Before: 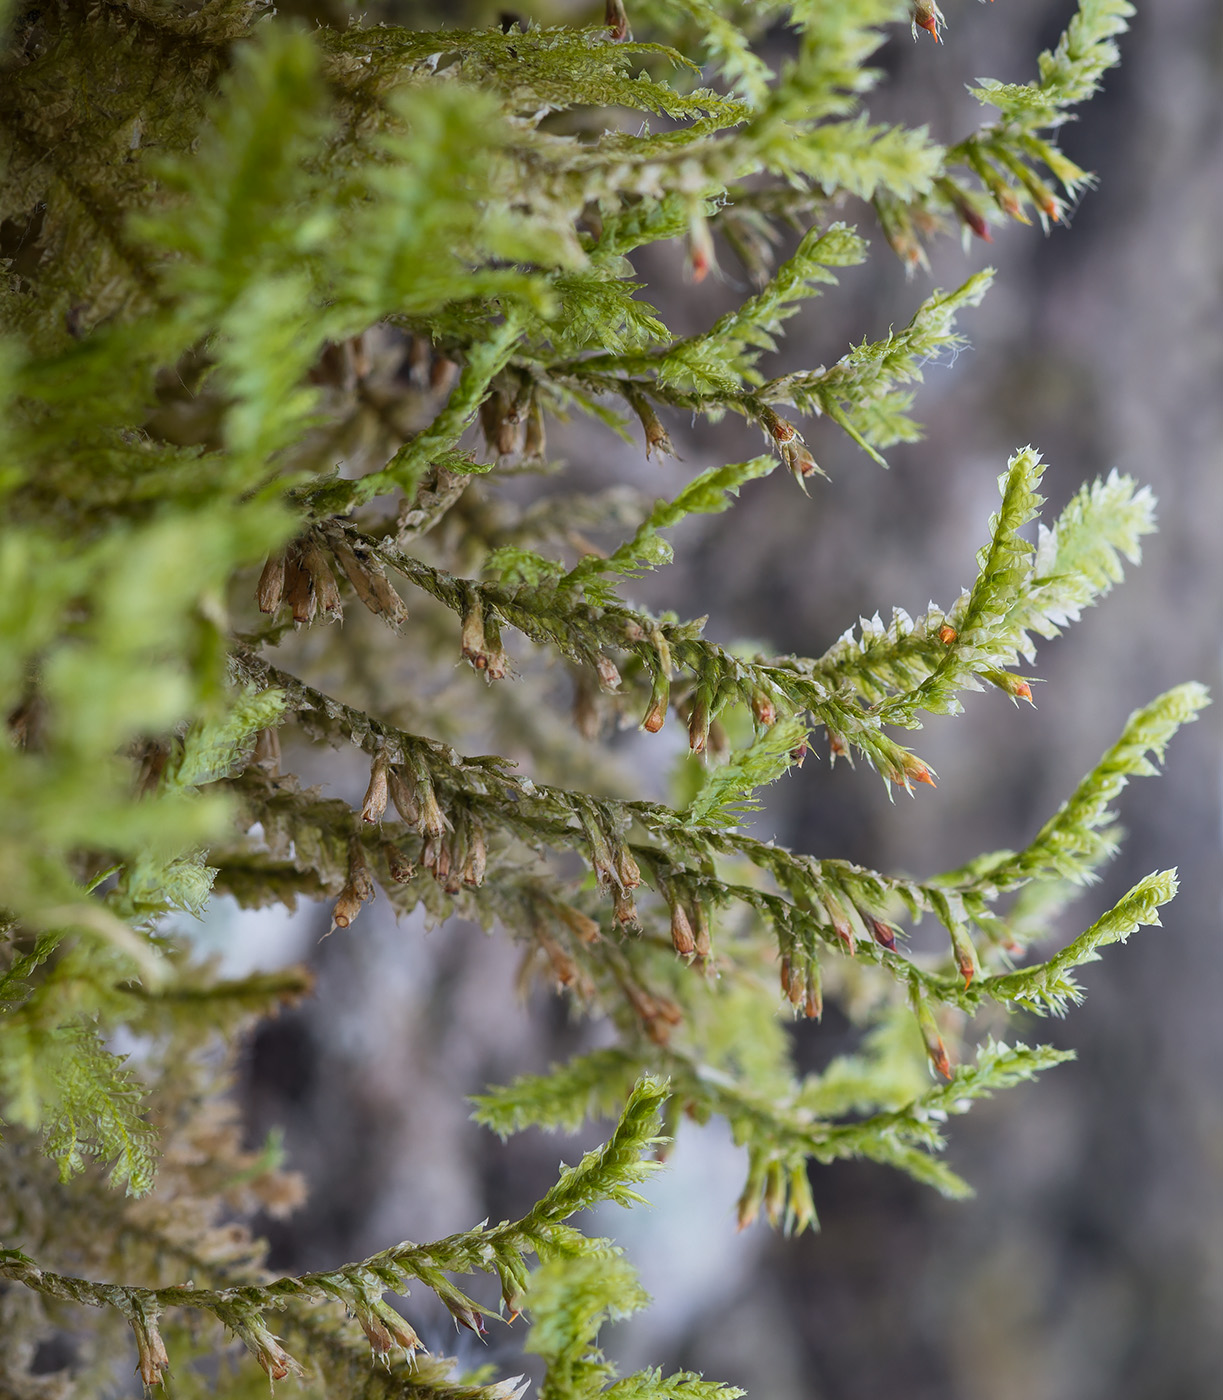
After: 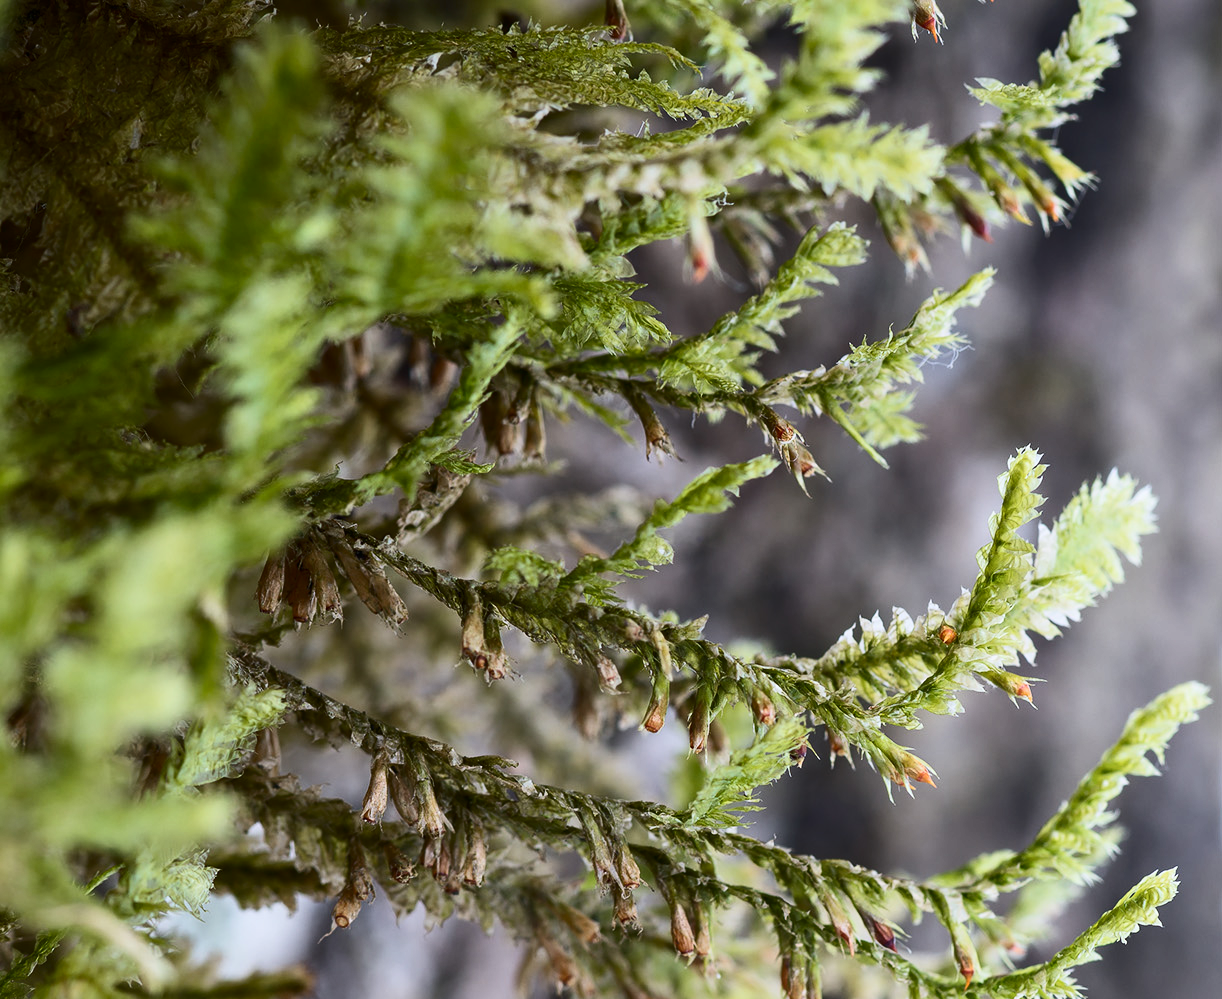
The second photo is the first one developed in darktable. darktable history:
crop: bottom 28.576%
contrast brightness saturation: contrast 0.28
